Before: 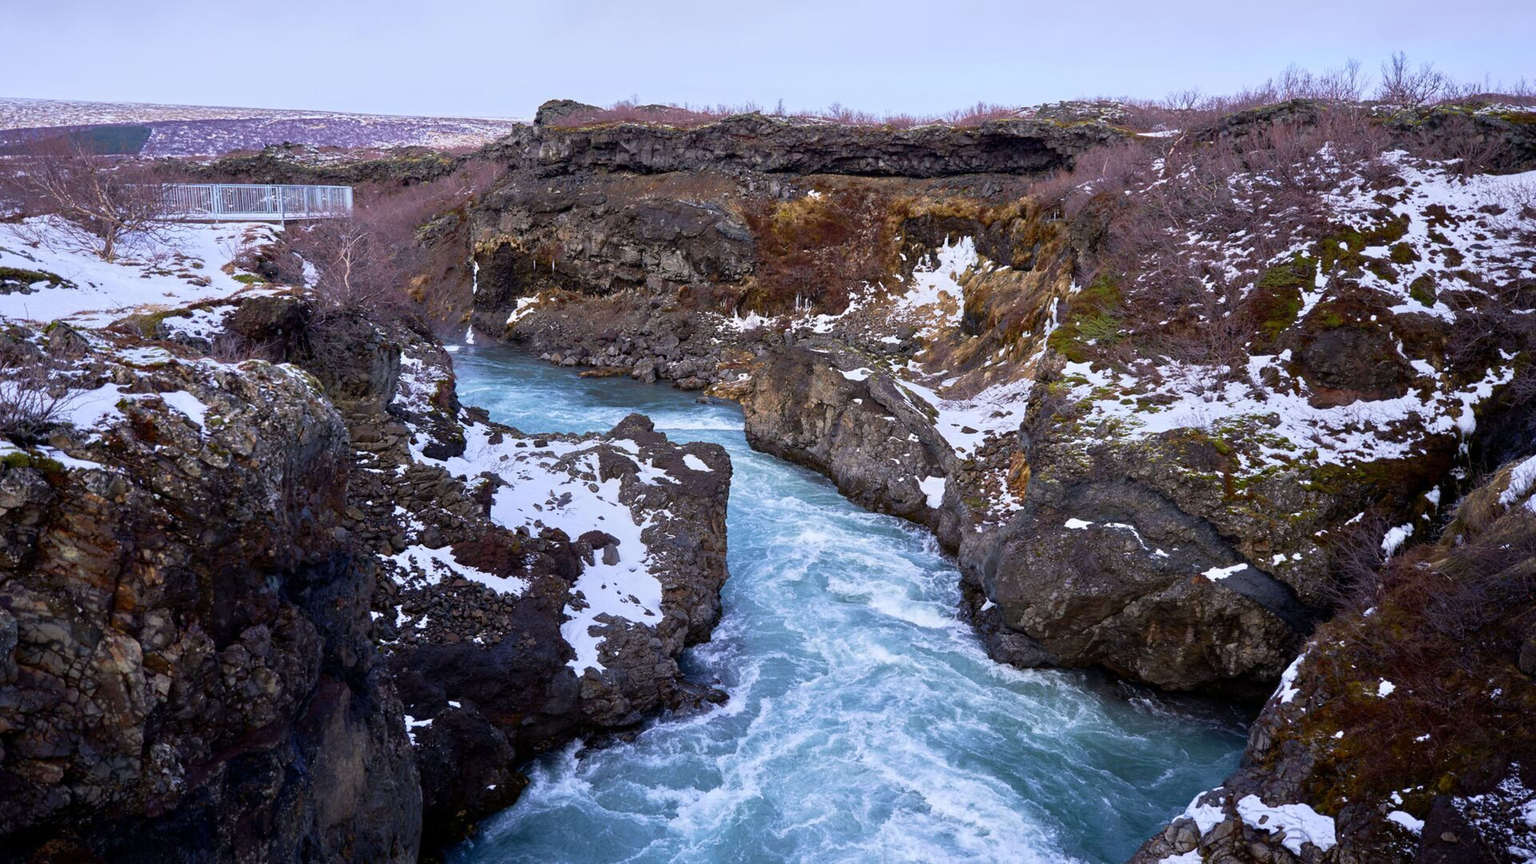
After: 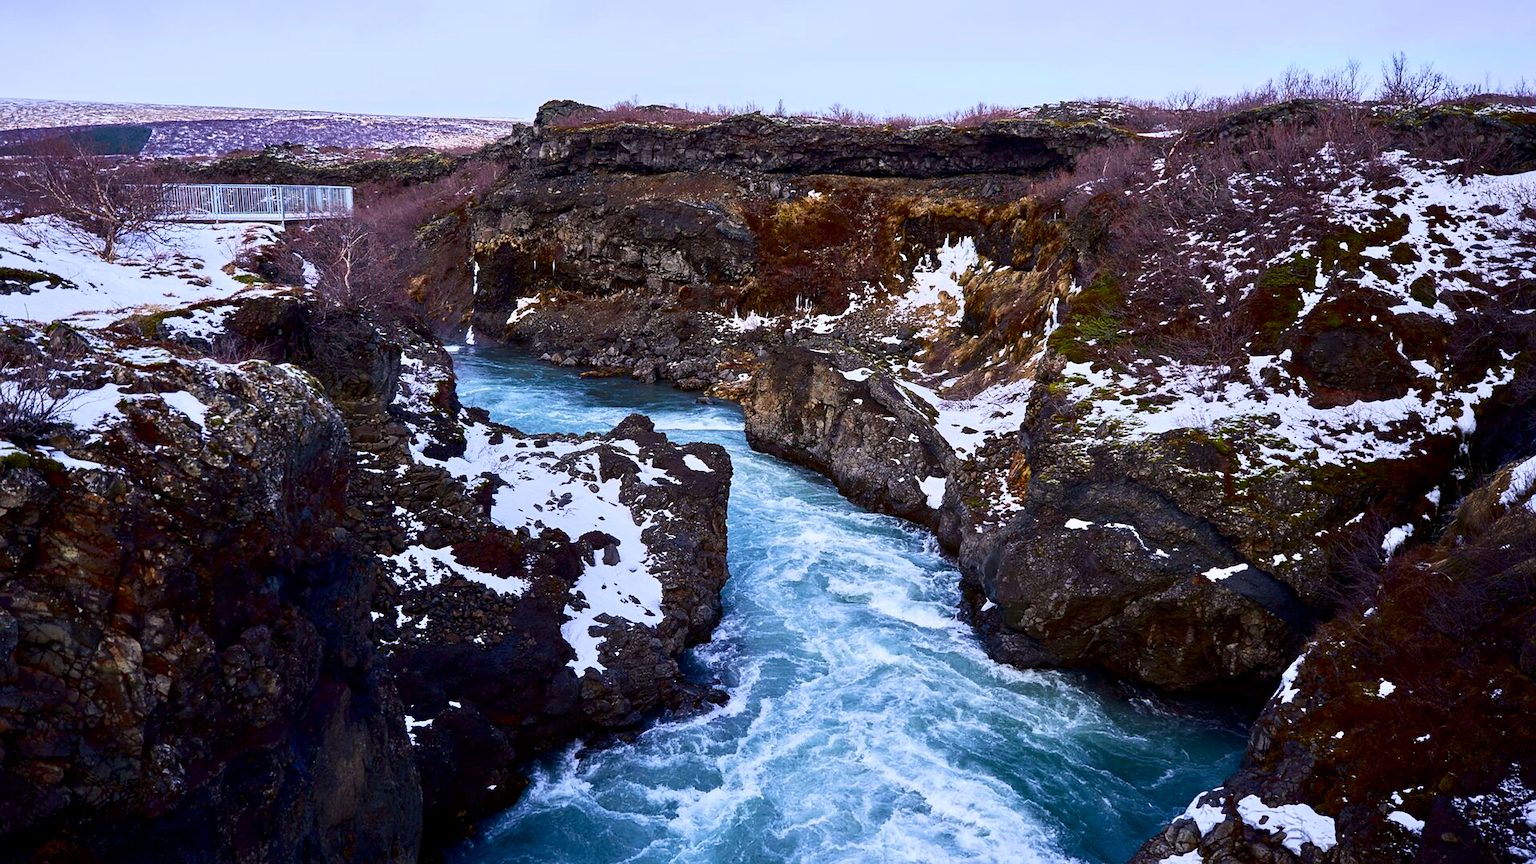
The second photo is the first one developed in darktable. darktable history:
contrast brightness saturation: contrast 0.21, brightness -0.11, saturation 0.21
sharpen: on, module defaults
